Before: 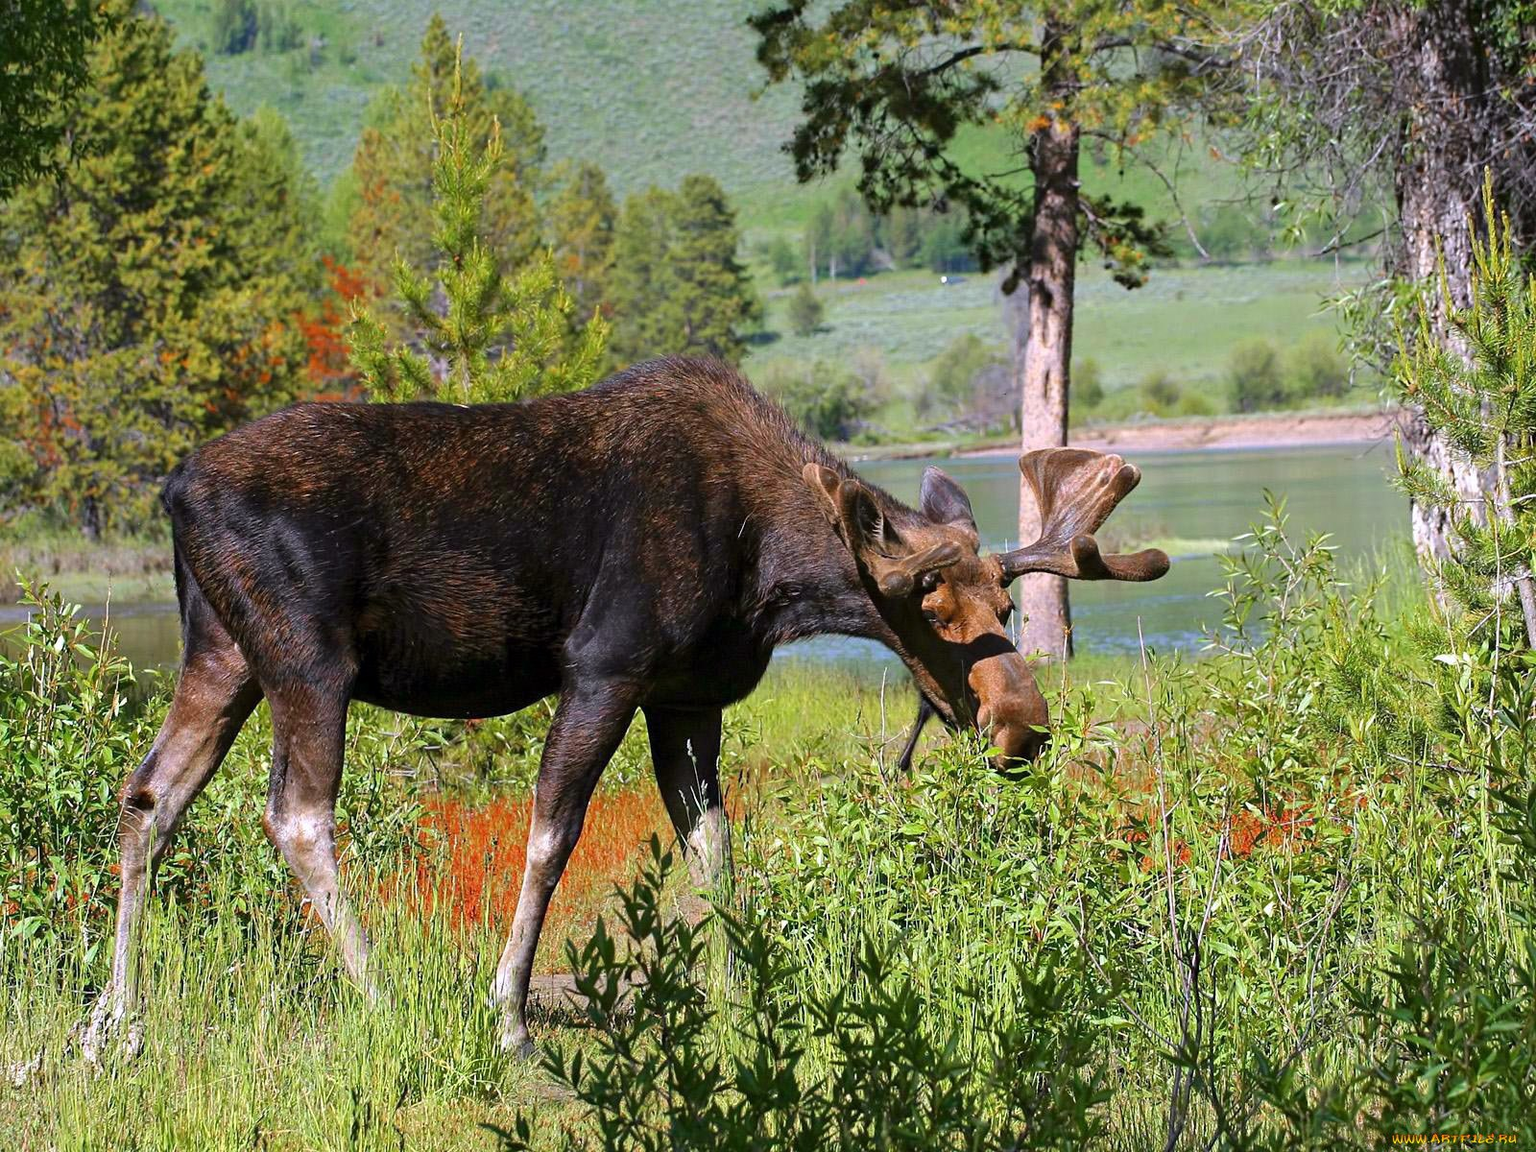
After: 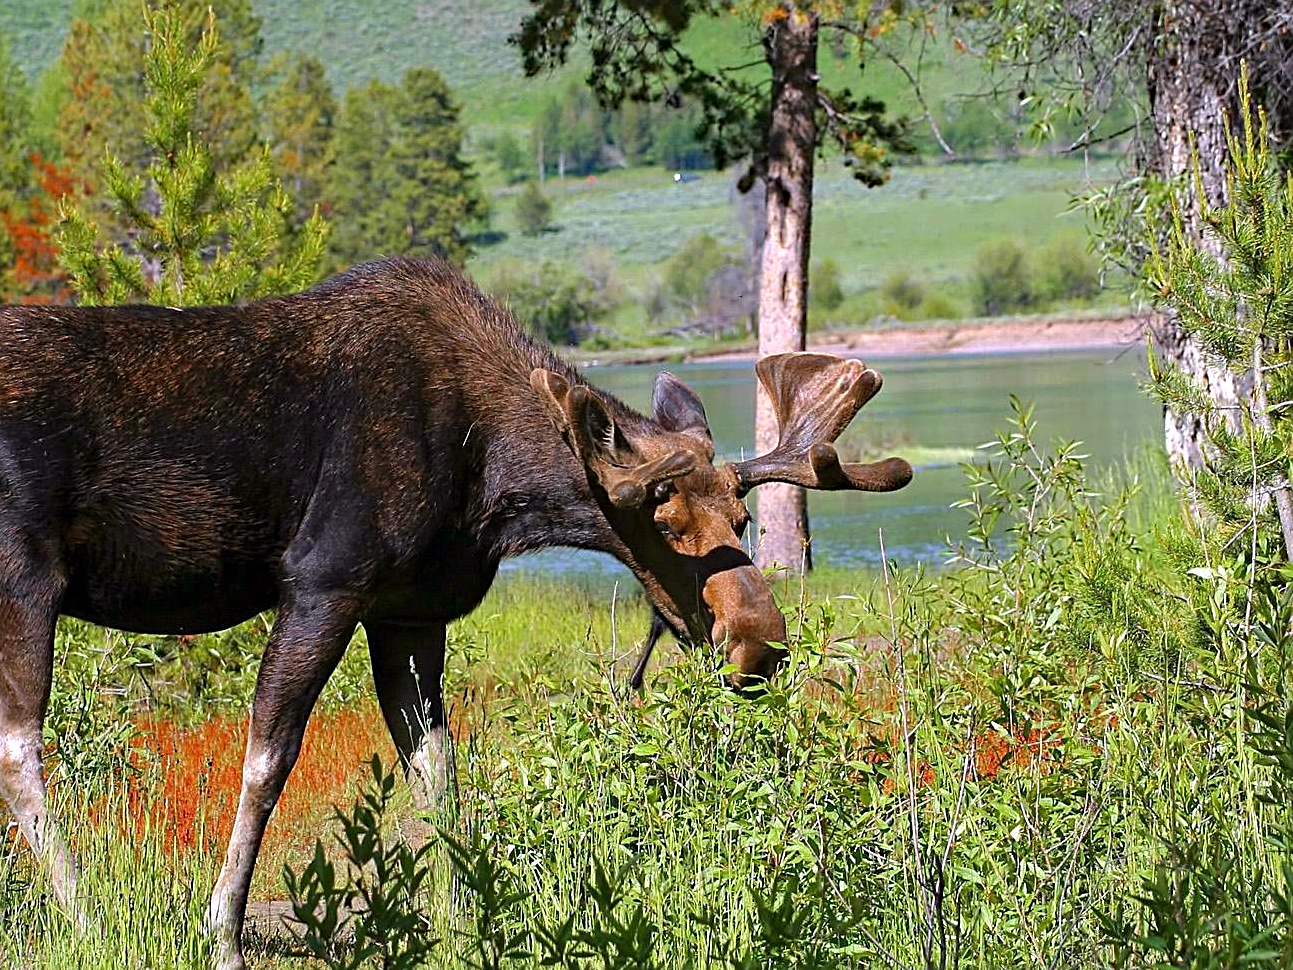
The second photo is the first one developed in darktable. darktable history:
crop: left 19.159%, top 9.58%, bottom 9.58%
sharpen: on, module defaults
haze removal: compatibility mode true, adaptive false
